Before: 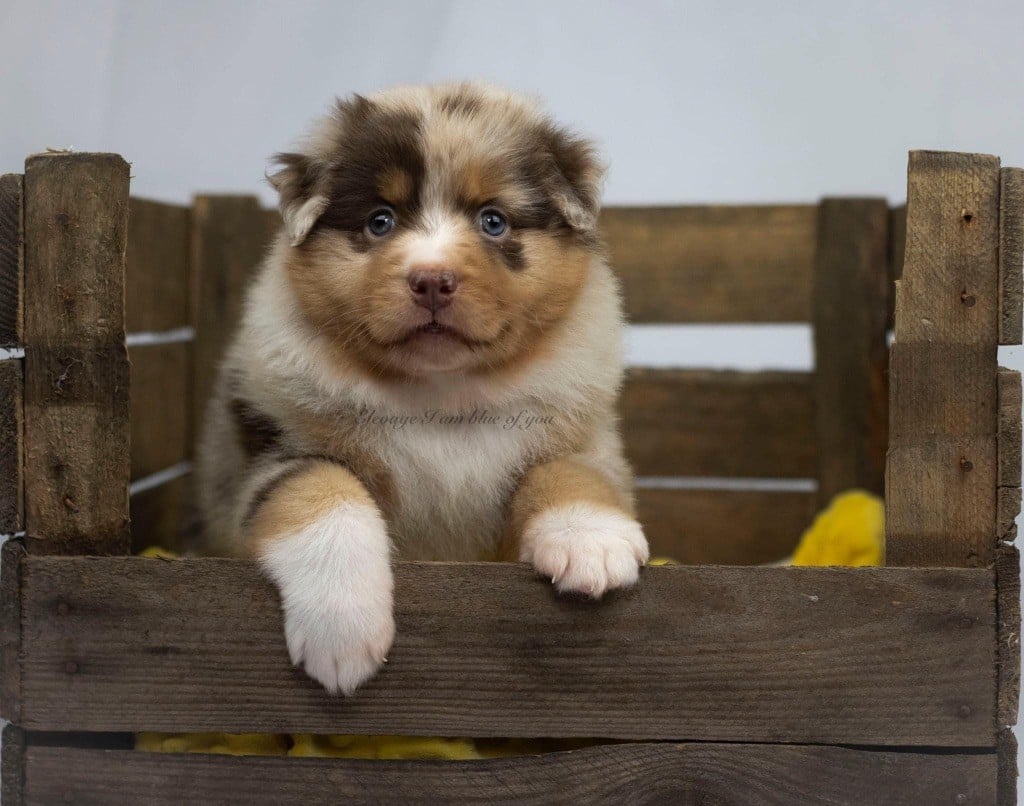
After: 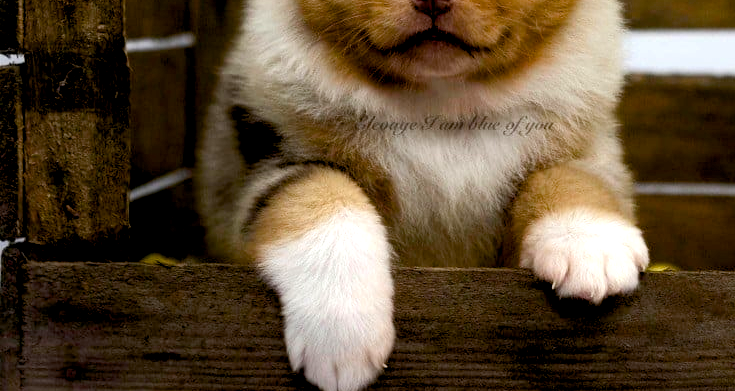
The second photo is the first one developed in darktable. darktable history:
tone equalizer: -8 EV -0.751 EV, -7 EV -0.705 EV, -6 EV -0.613 EV, -5 EV -0.384 EV, -3 EV 0.399 EV, -2 EV 0.6 EV, -1 EV 0.677 EV, +0 EV 0.748 EV, edges refinement/feathering 500, mask exposure compensation -1.57 EV, preserve details no
color balance rgb: global offset › luminance -1.449%, perceptual saturation grading › global saturation 23.109%, perceptual saturation grading › highlights -23.527%, perceptual saturation grading › mid-tones 24.202%, perceptual saturation grading › shadows 40.151%
crop: top 36.53%, right 28.178%, bottom 14.905%
